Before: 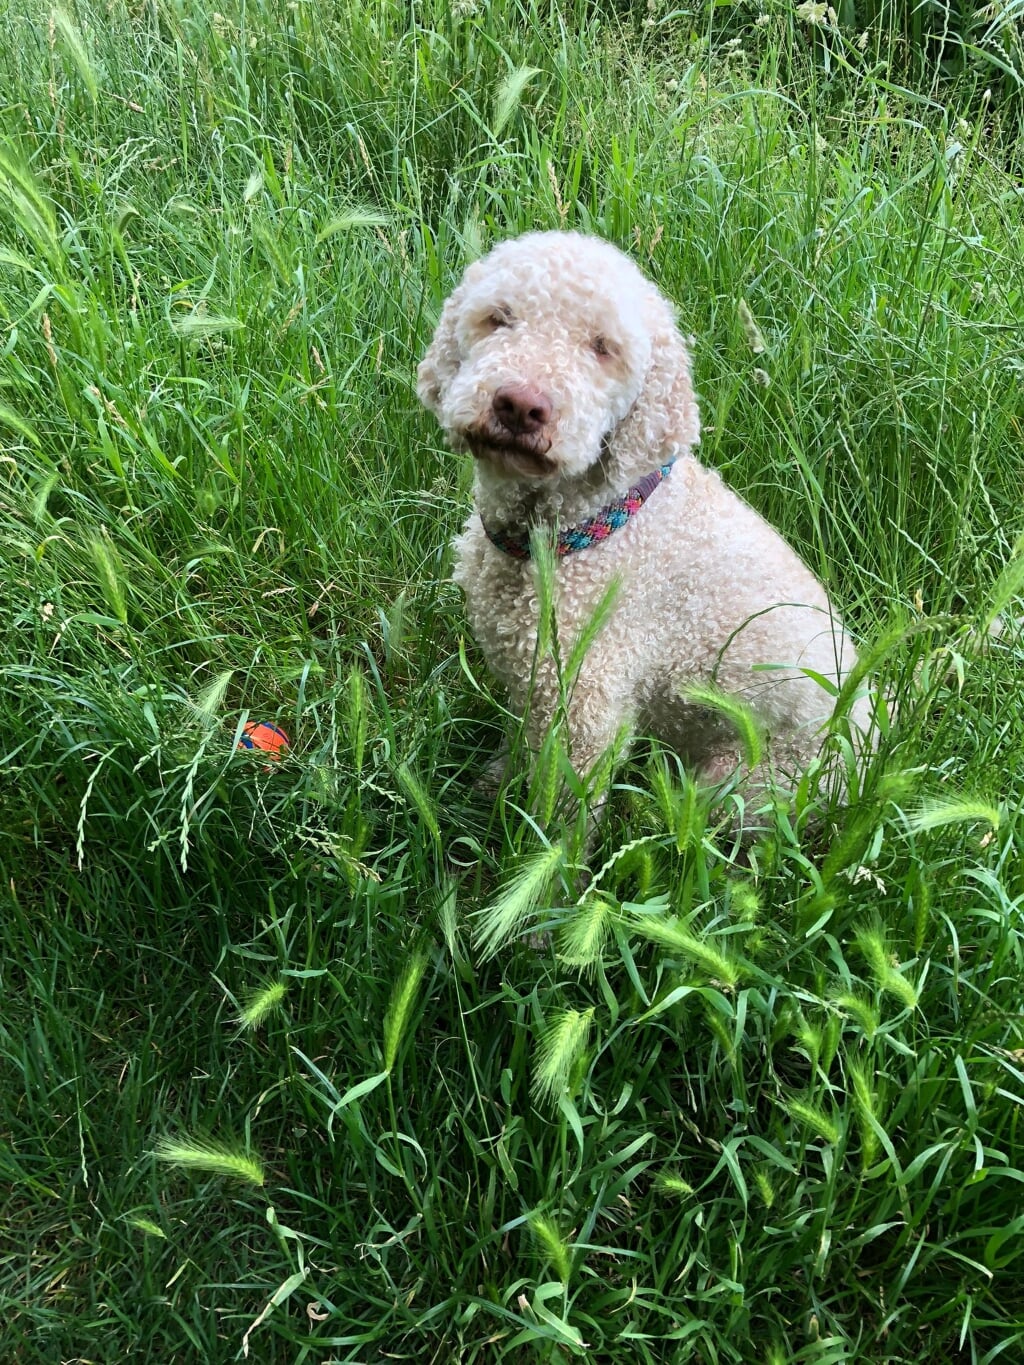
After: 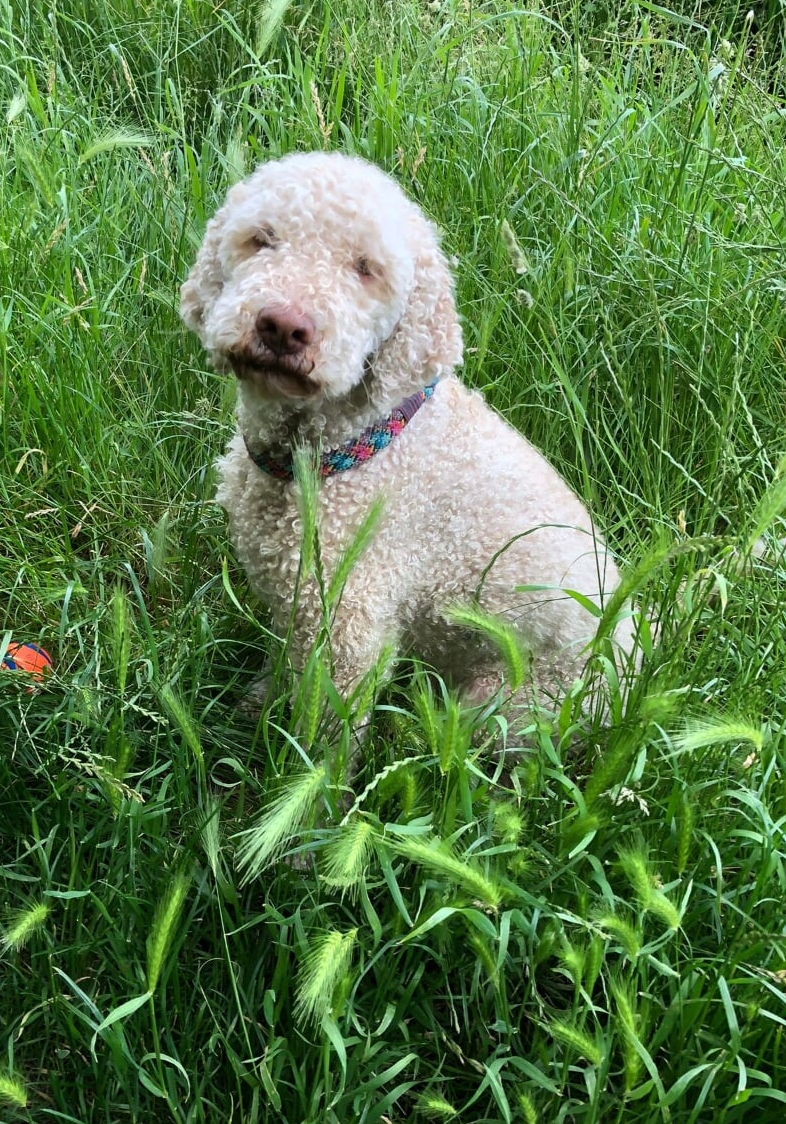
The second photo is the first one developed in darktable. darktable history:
crop: left 23.186%, top 5.815%, bottom 11.83%
tone equalizer: on, module defaults
